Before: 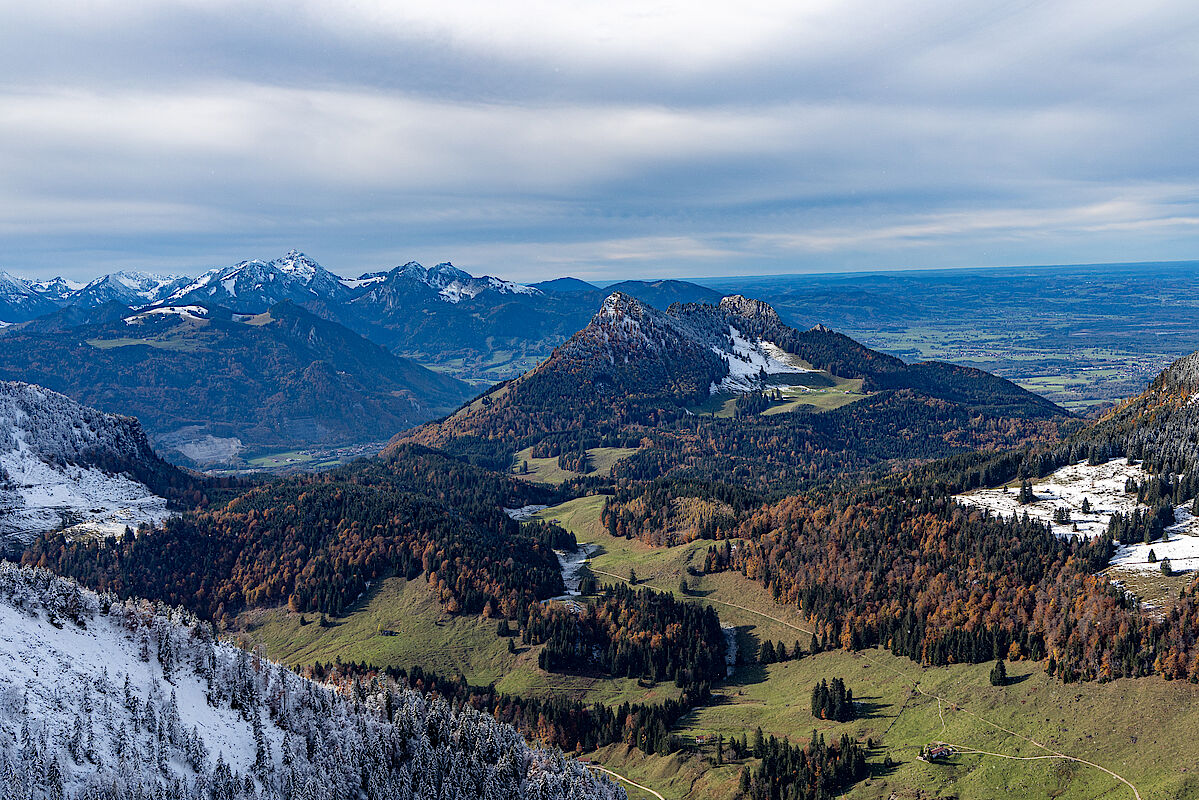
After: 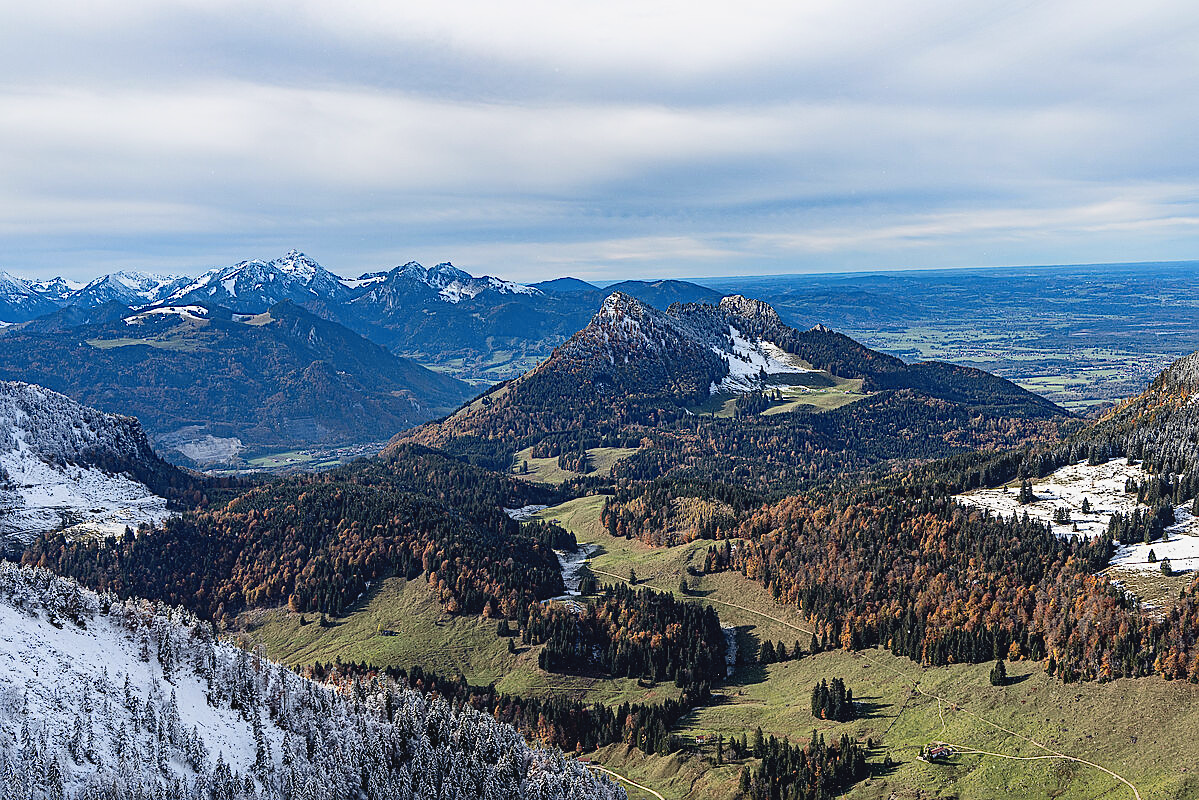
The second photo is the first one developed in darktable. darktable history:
sharpen: radius 1.864, amount 0.398, threshold 1.271
tone curve: curves: ch0 [(0, 0.038) (0.193, 0.212) (0.461, 0.502) (0.634, 0.709) (0.852, 0.89) (1, 0.967)]; ch1 [(0, 0) (0.35, 0.356) (0.45, 0.453) (0.504, 0.503) (0.532, 0.524) (0.558, 0.555) (0.735, 0.762) (1, 1)]; ch2 [(0, 0) (0.281, 0.266) (0.456, 0.469) (0.5, 0.5) (0.533, 0.545) (0.606, 0.598) (0.646, 0.654) (1, 1)], color space Lab, independent channels, preserve colors none
